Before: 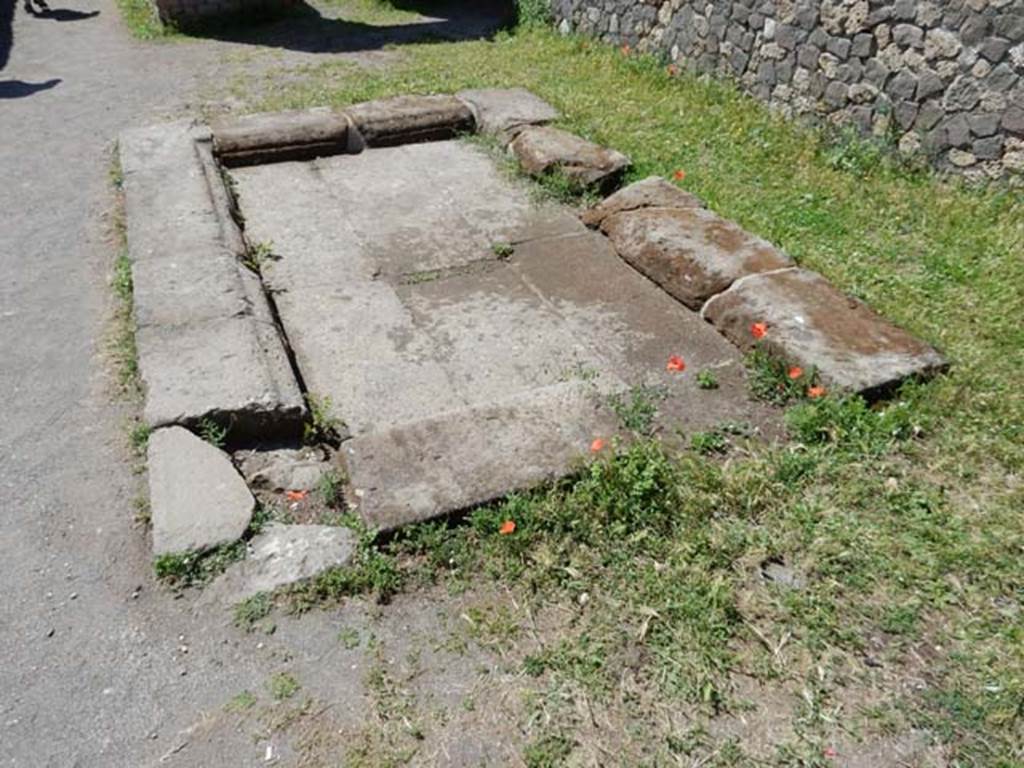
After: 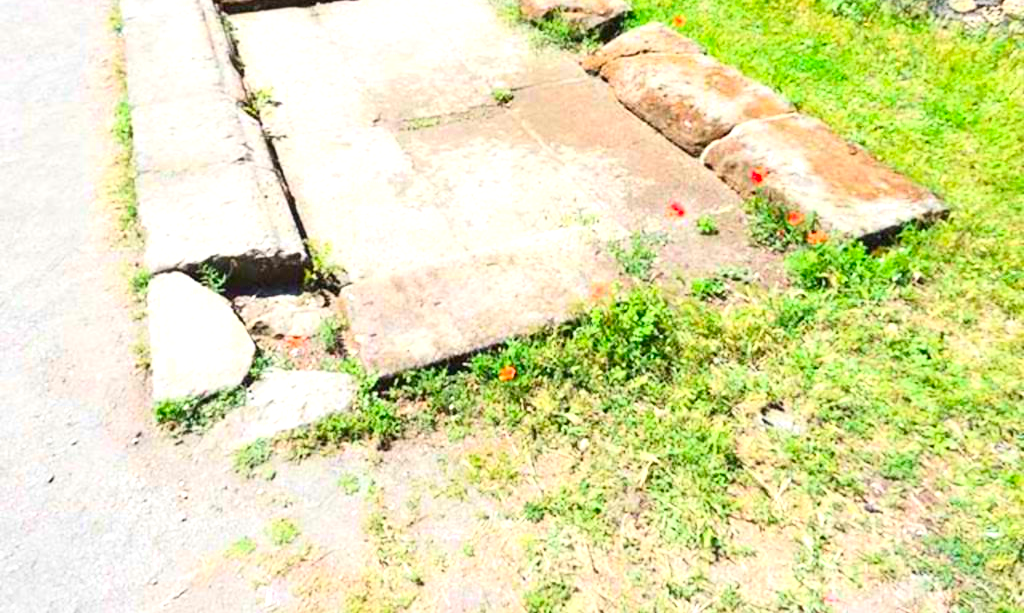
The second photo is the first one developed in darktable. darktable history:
crop and rotate: top 20.074%
contrast brightness saturation: contrast 0.199, brightness 0.199, saturation 0.78
exposure: black level correction 0, exposure 1.199 EV, compensate highlight preservation false
